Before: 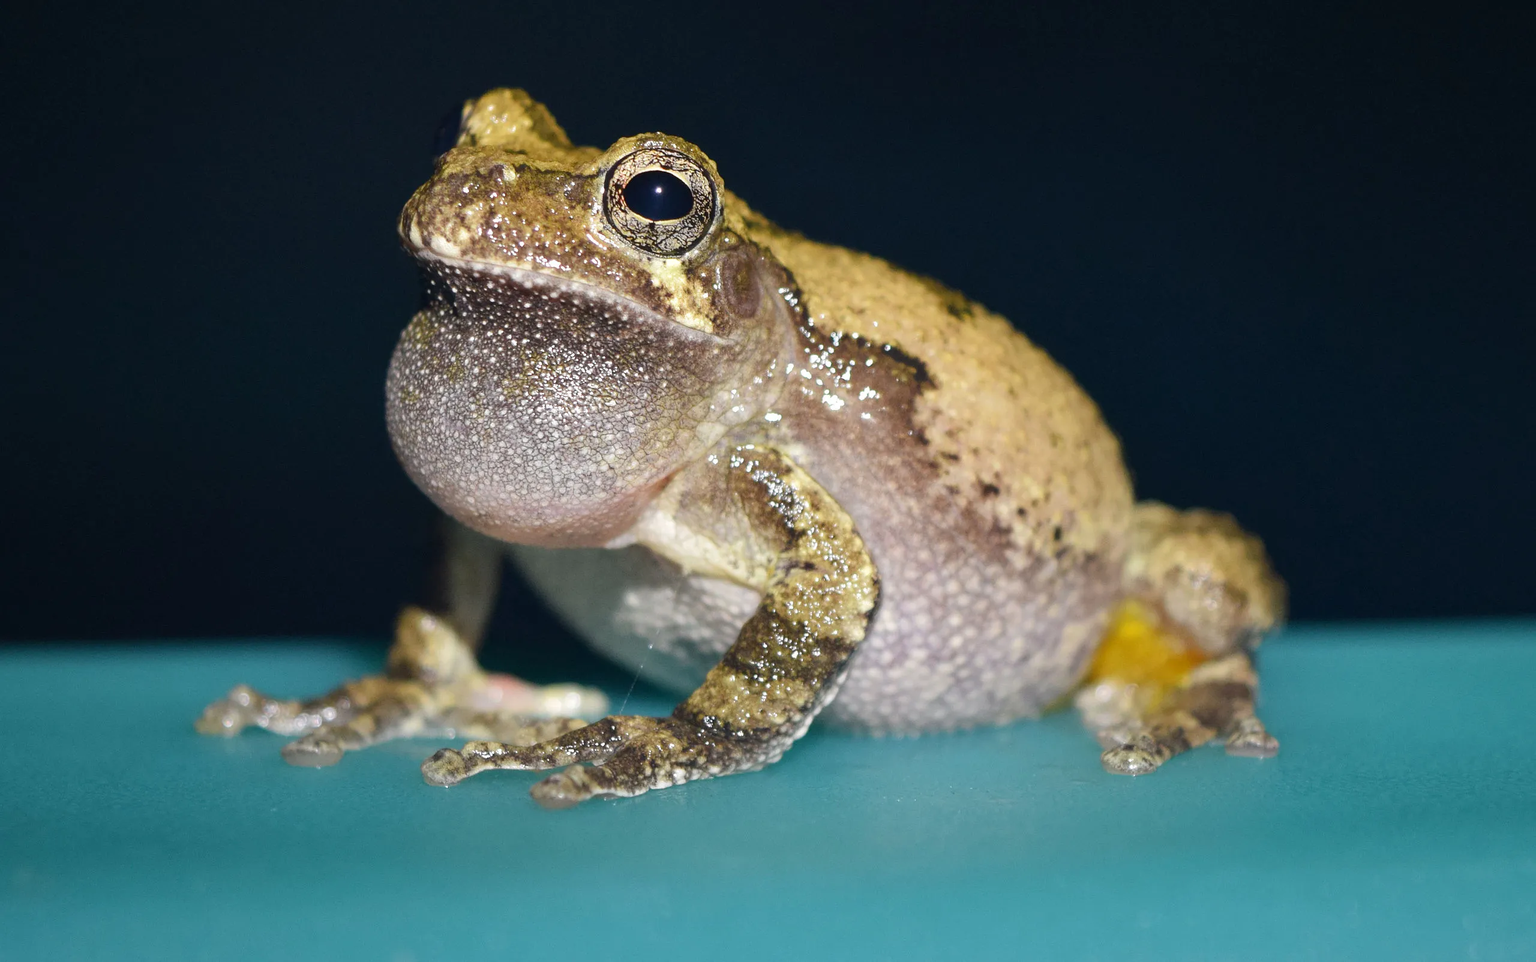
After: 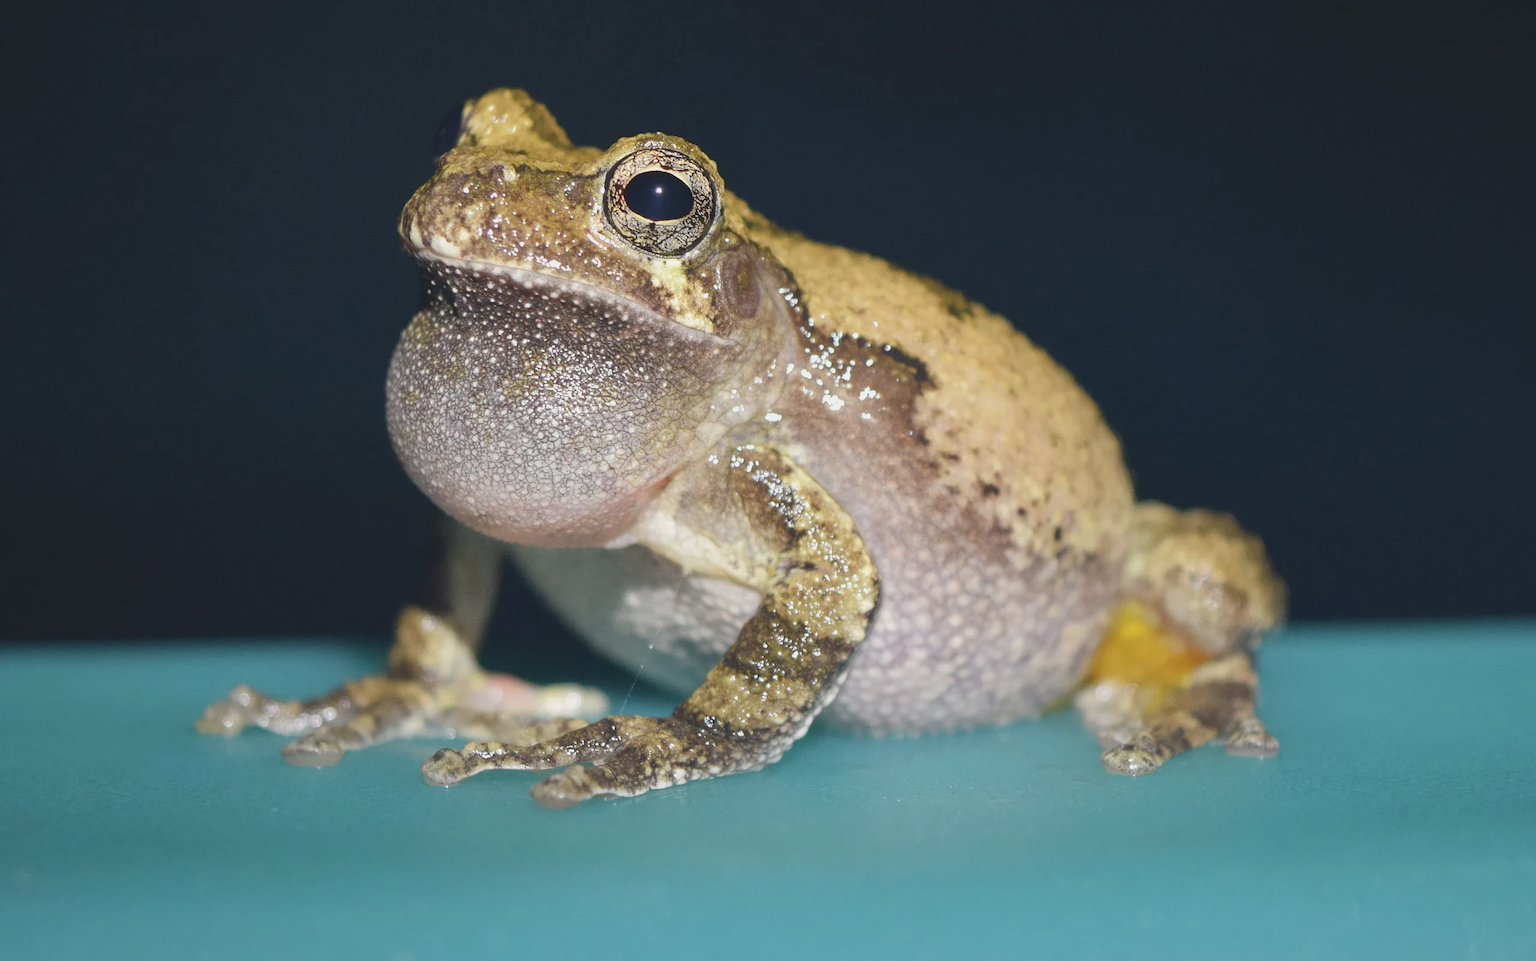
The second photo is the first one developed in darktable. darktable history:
contrast brightness saturation: contrast -0.132, brightness 0.054, saturation -0.136
tone equalizer: on, module defaults
